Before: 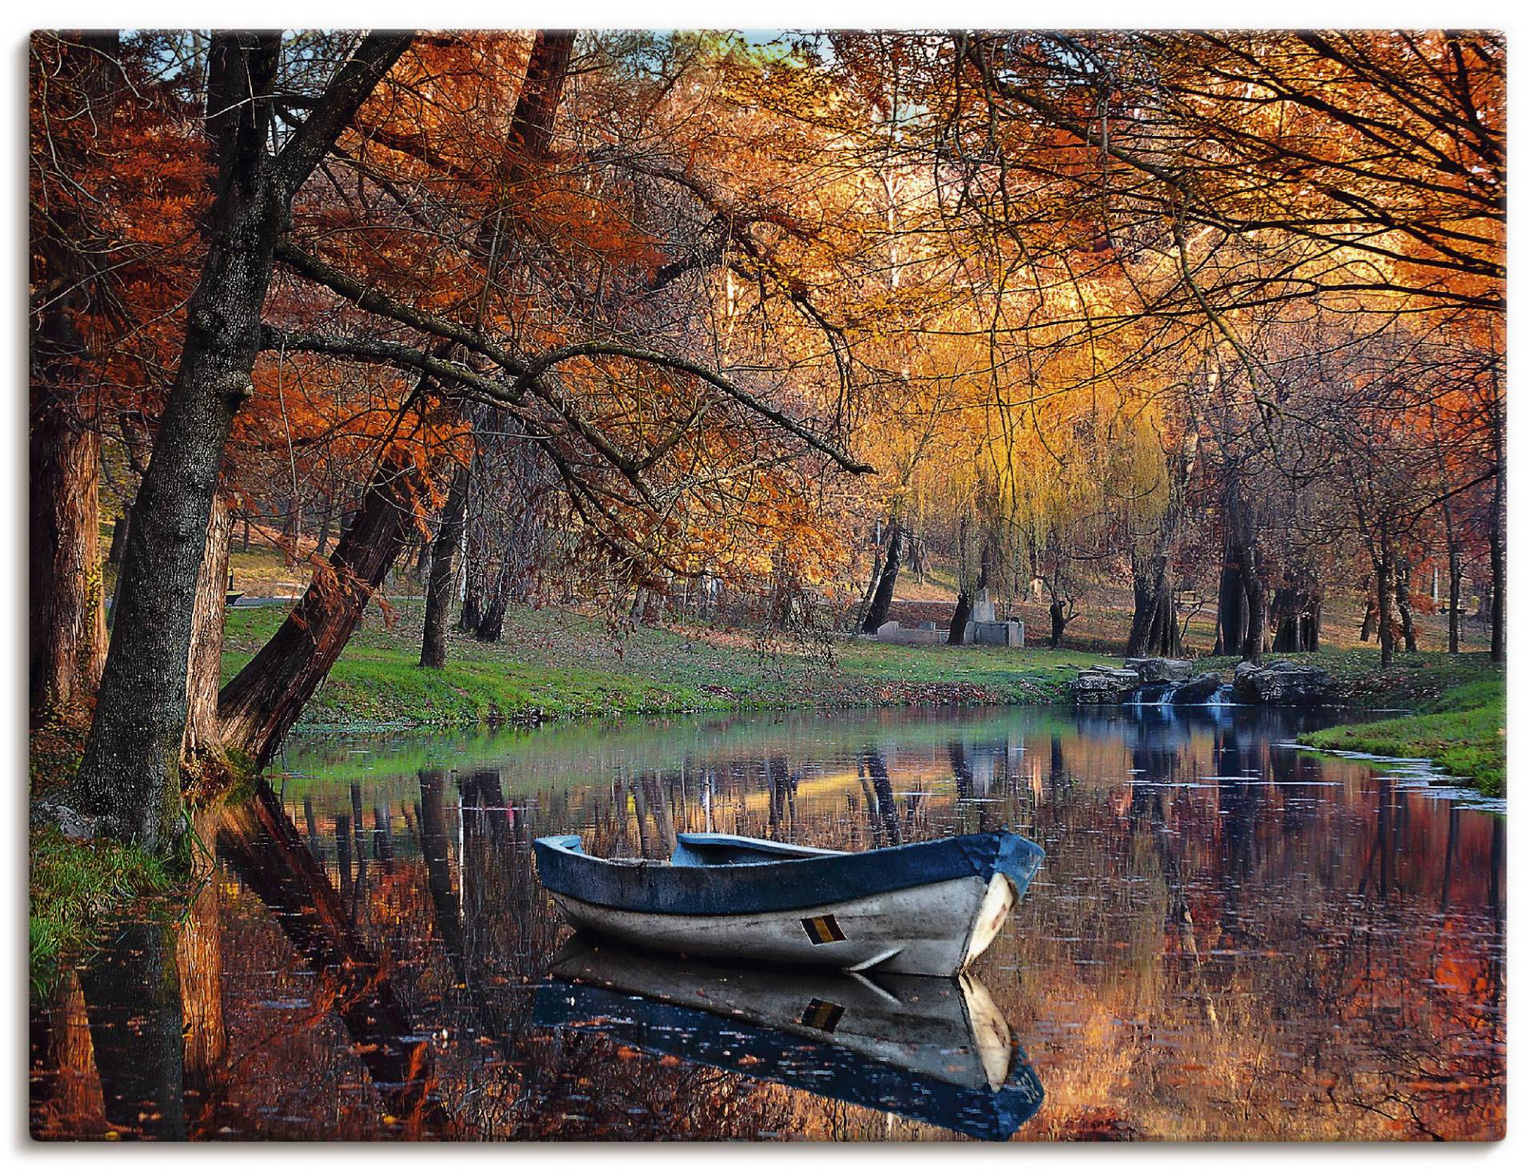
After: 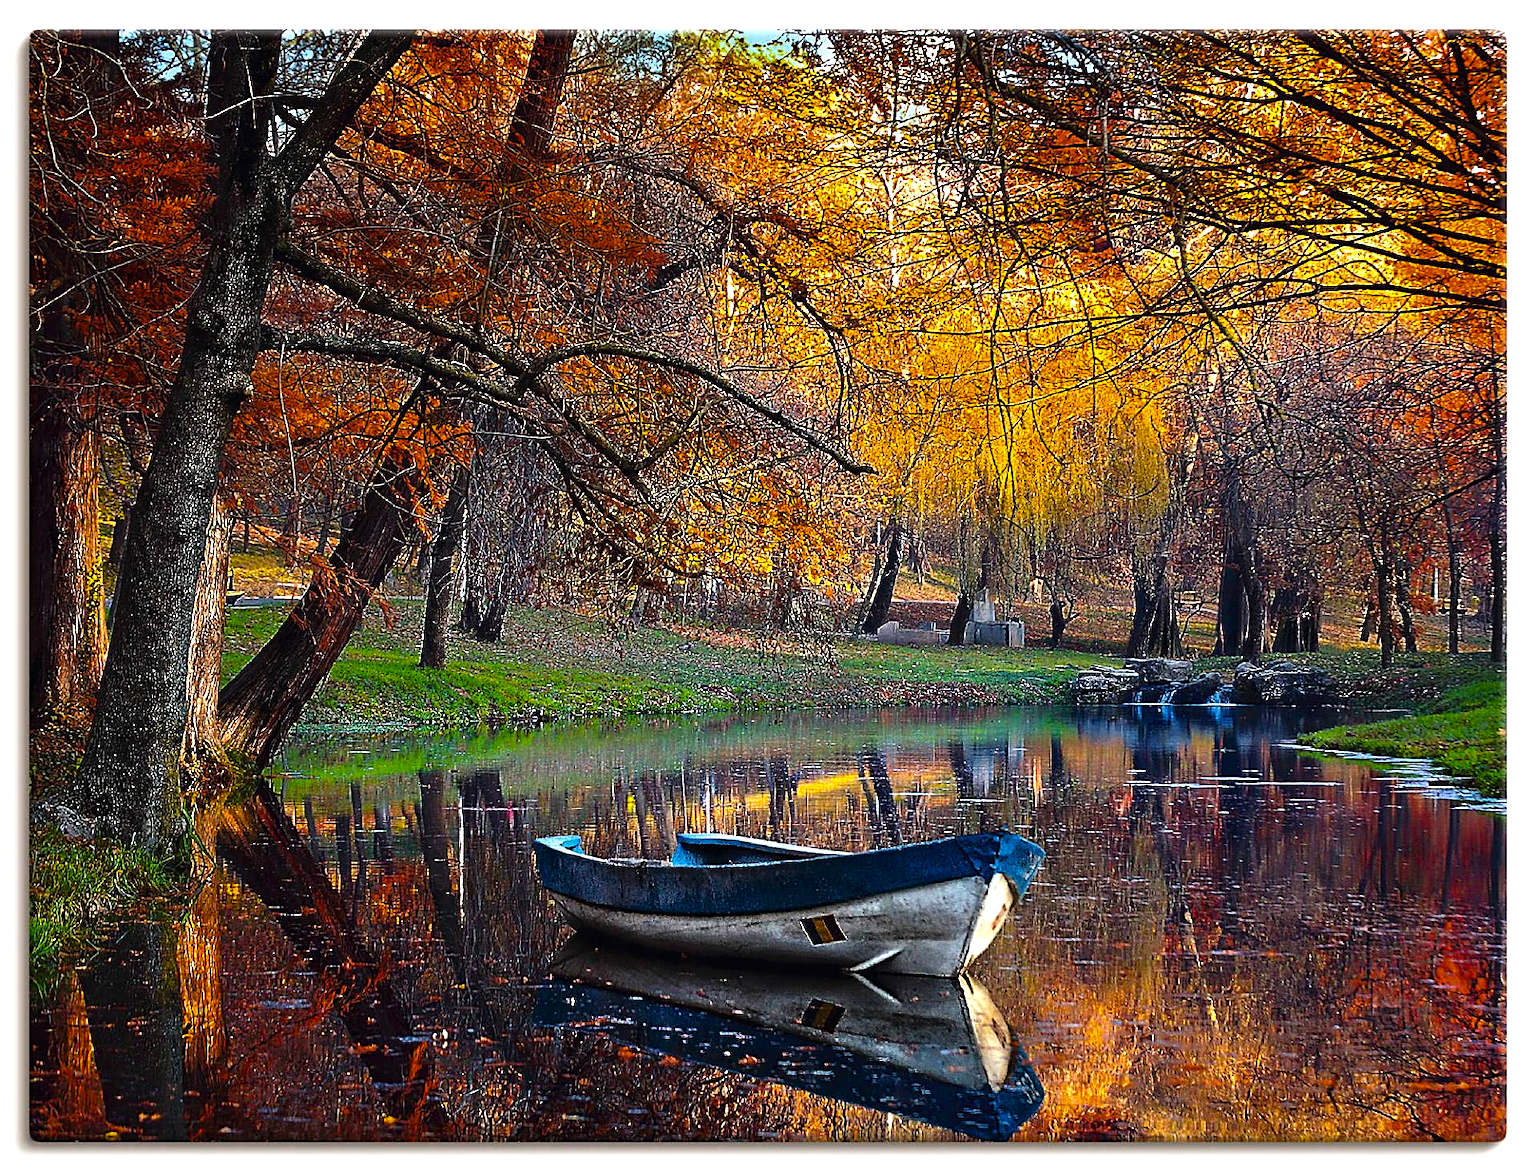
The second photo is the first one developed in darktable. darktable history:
sharpen: on, module defaults
color balance rgb: linear chroma grading › global chroma 9%, perceptual saturation grading › global saturation 36%, perceptual brilliance grading › global brilliance 15%, perceptual brilliance grading › shadows -35%, global vibrance 15%
